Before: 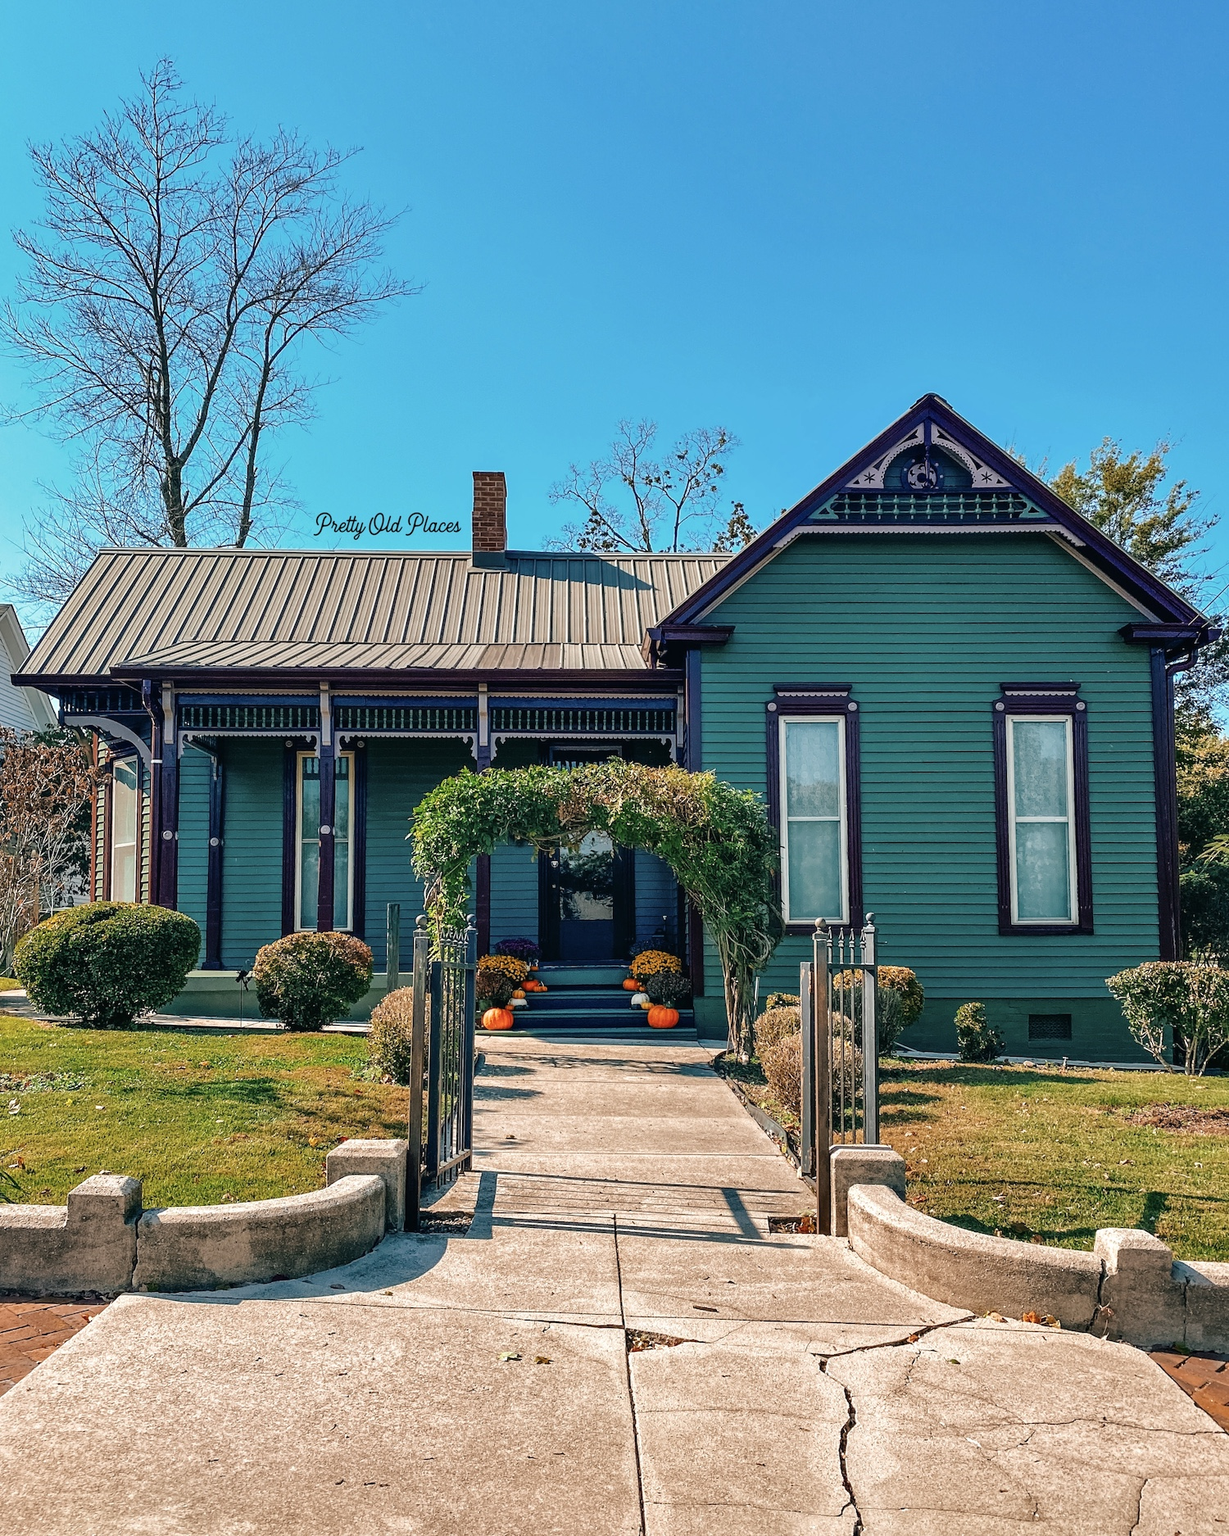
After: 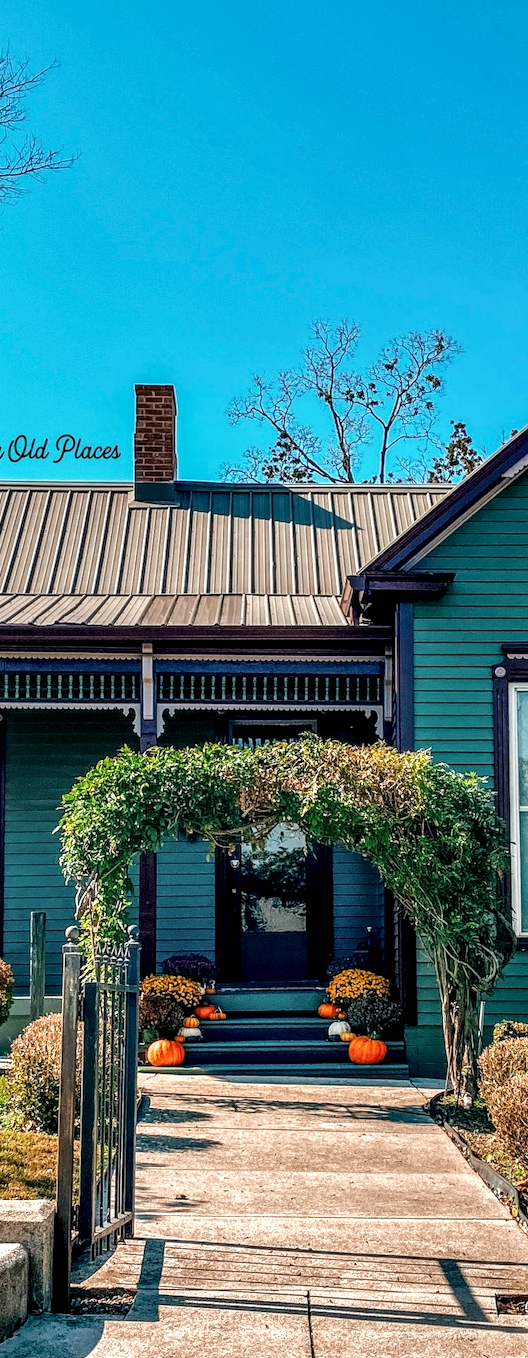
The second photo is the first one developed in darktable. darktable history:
exposure: compensate highlight preservation false
crop and rotate: left 29.476%, top 10.214%, right 35.32%, bottom 17.333%
local contrast: highlights 60%, shadows 60%, detail 160%
